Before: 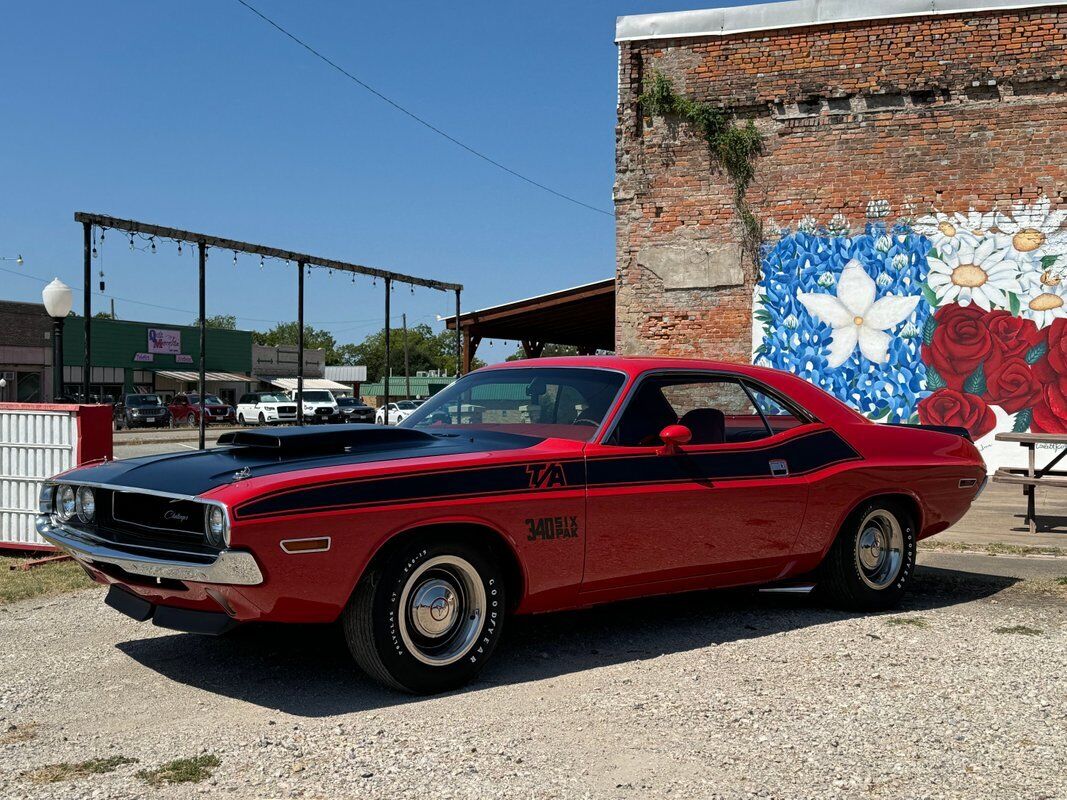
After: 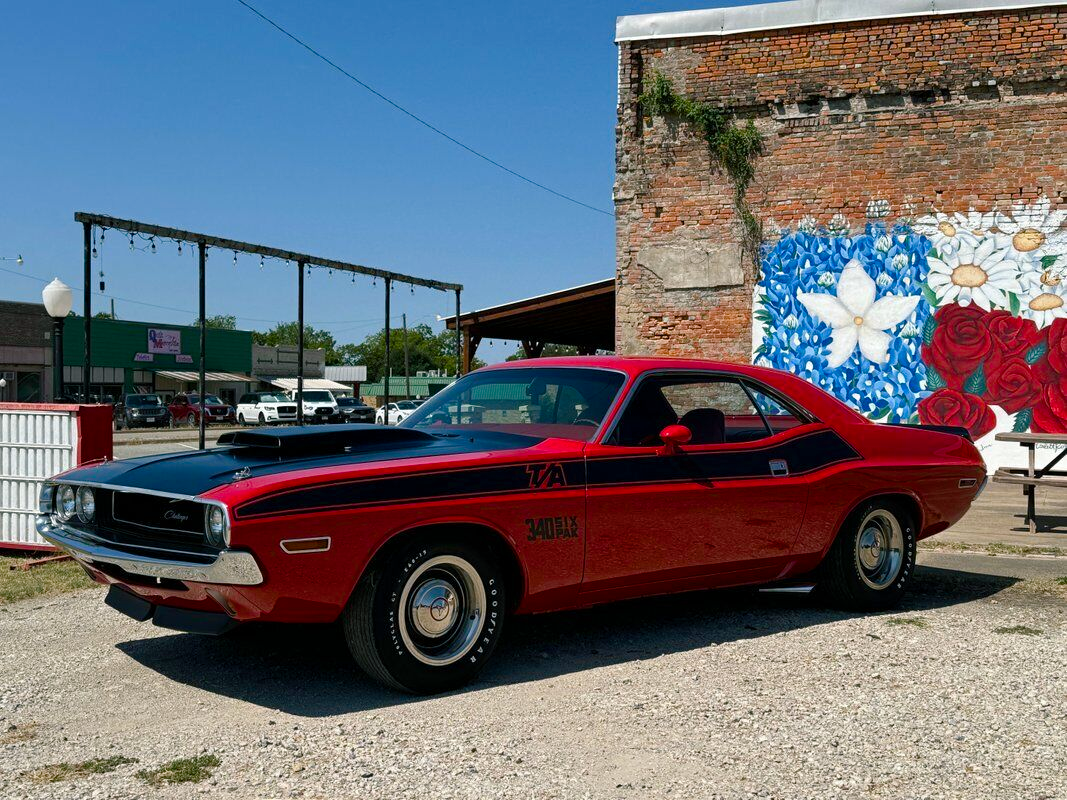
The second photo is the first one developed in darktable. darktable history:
color balance rgb: shadows lift › luminance -8.028%, shadows lift › chroma 2.366%, shadows lift › hue 164.98°, perceptual saturation grading › global saturation 20%, perceptual saturation grading › highlights -25.507%, perceptual saturation grading › shadows 24.265%
